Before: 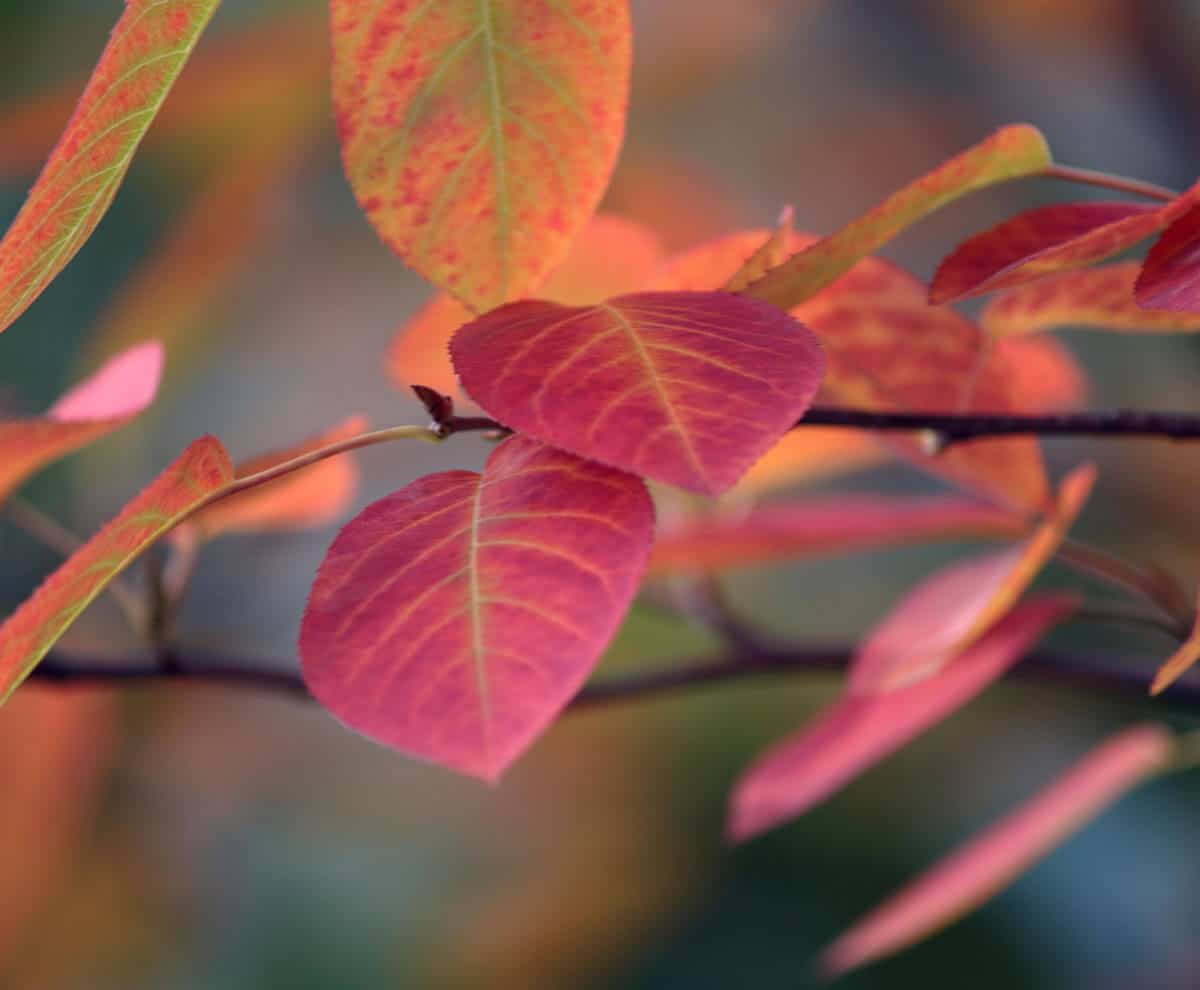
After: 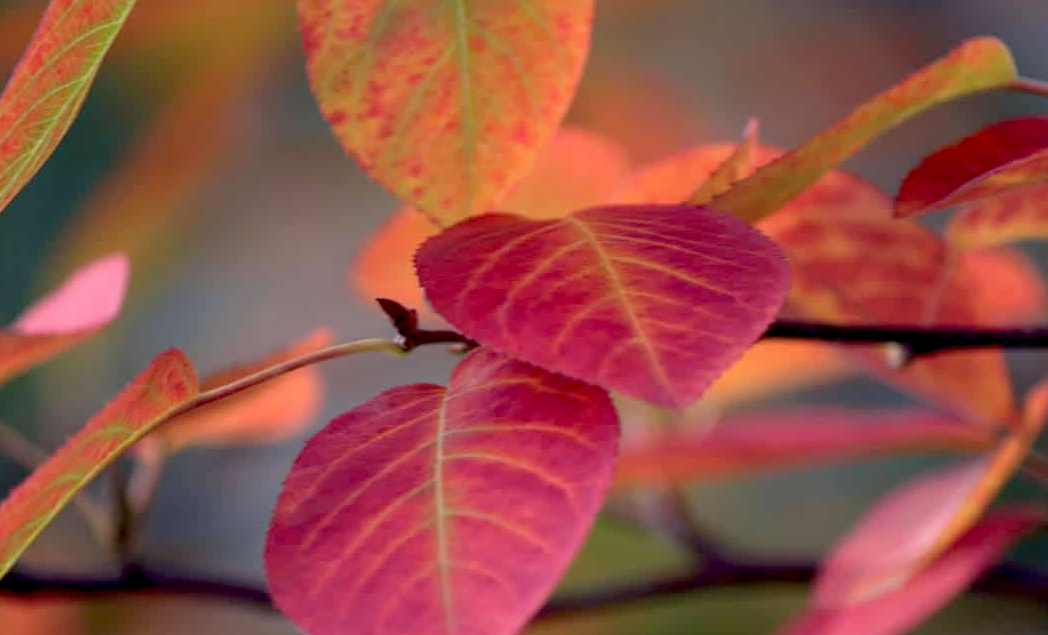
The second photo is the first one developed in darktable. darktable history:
exposure: black level correction 0.016, exposure -0.007 EV, compensate exposure bias true, compensate highlight preservation false
crop: left 2.992%, top 8.858%, right 9.642%, bottom 26.91%
